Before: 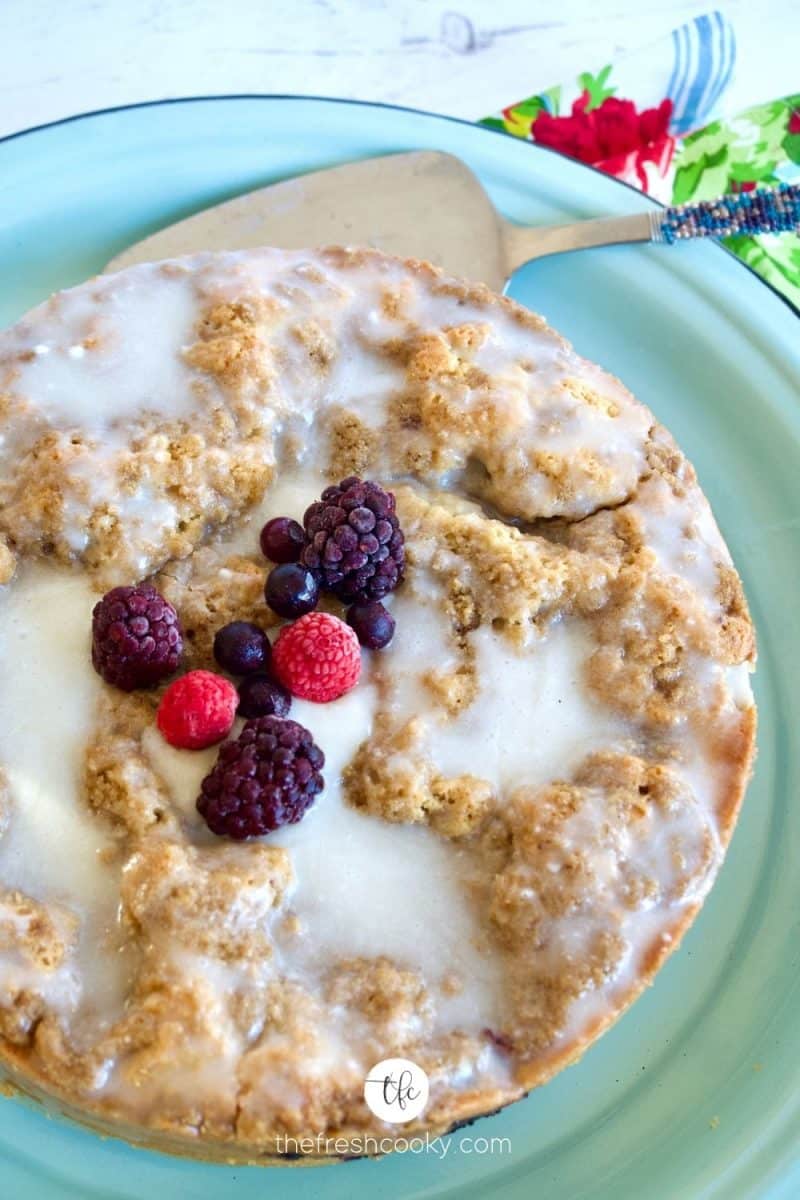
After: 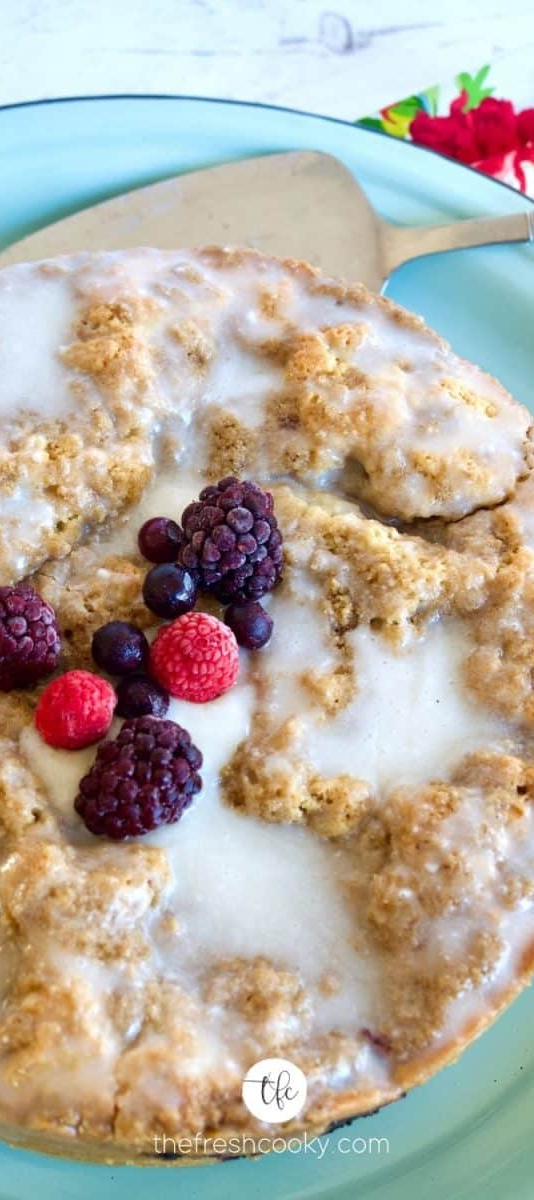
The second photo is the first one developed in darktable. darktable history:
crop and rotate: left 15.346%, right 17.839%
